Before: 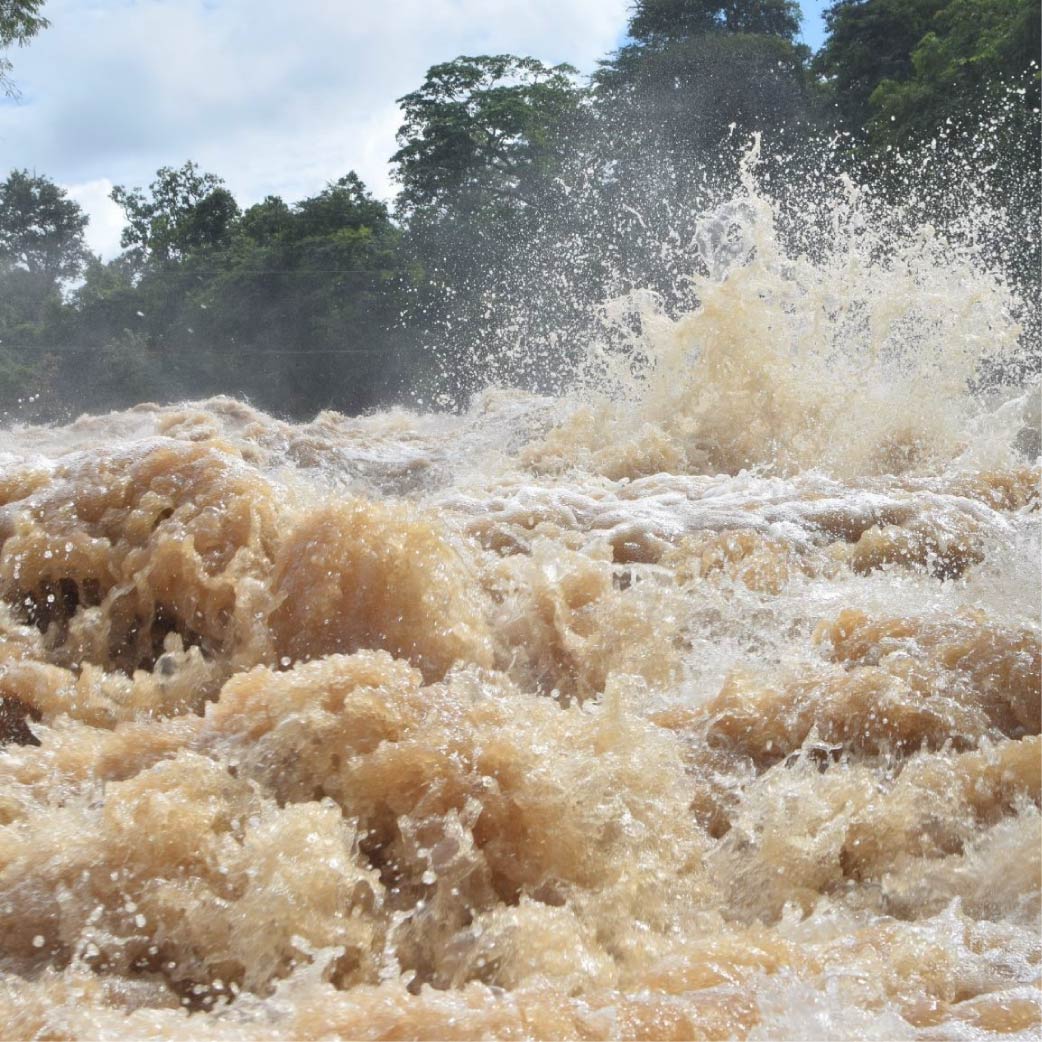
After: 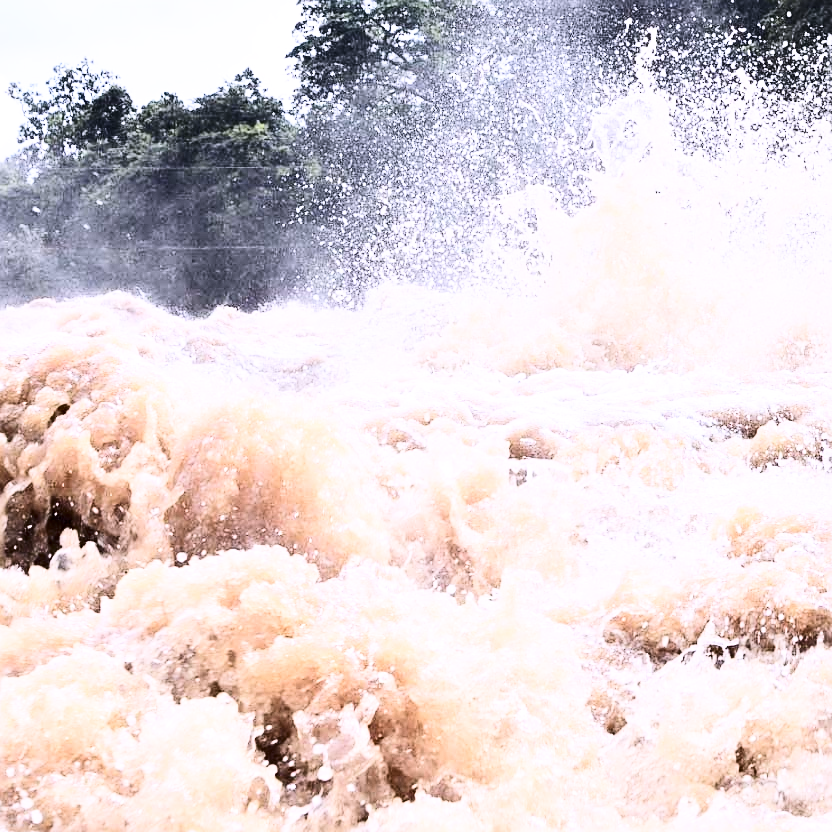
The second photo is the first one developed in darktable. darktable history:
white balance: red 1.042, blue 1.17
crop and rotate: left 10.071%, top 10.071%, right 10.02%, bottom 10.02%
sharpen: on, module defaults
contrast brightness saturation: contrast 0.5, saturation -0.1
filmic rgb: black relative exposure -5 EV, white relative exposure 3.5 EV, hardness 3.19, contrast 1.2, highlights saturation mix -50%
exposure: black level correction -0.001, exposure 0.9 EV, compensate exposure bias true, compensate highlight preservation false
